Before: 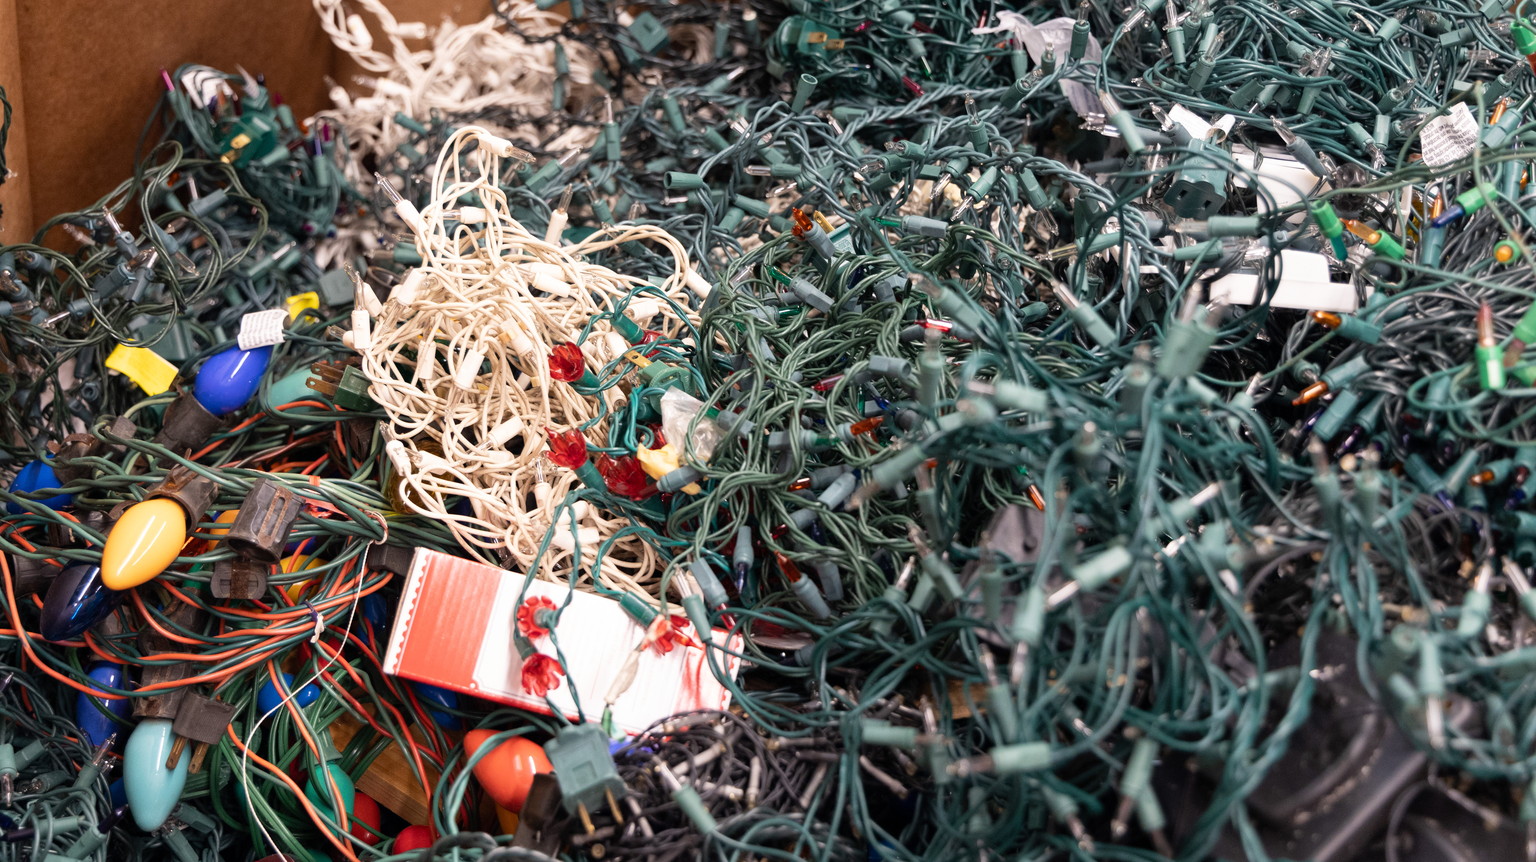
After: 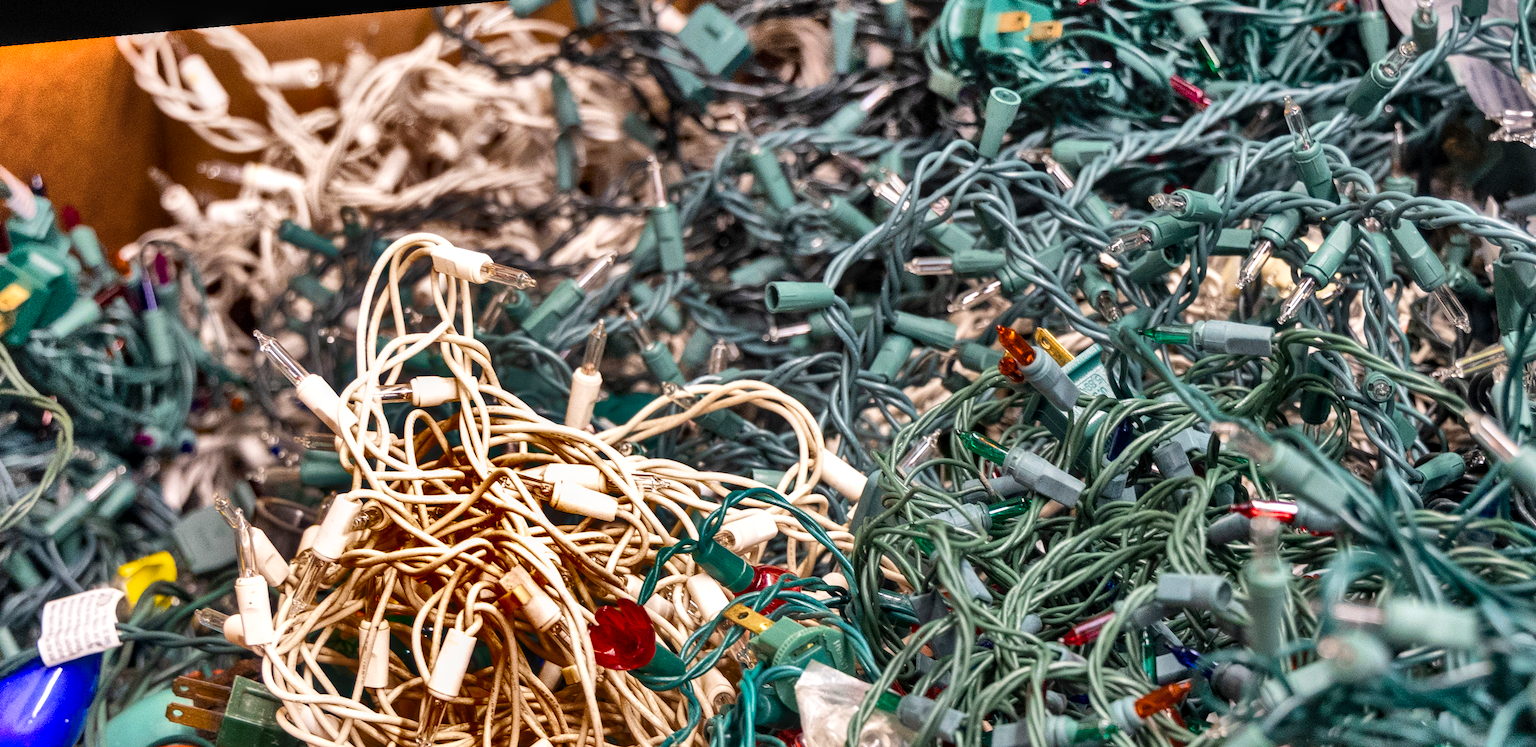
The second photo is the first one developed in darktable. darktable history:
rotate and perspective: rotation -5.2°, automatic cropping off
exposure: compensate highlight preservation false
color balance: contrast -0.5%
color balance rgb: linear chroma grading › shadows 16%, perceptual saturation grading › global saturation 8%, perceptual saturation grading › shadows 4%, perceptual brilliance grading › global brilliance 2%, perceptual brilliance grading › highlights 8%, perceptual brilliance grading › shadows -4%, global vibrance 16%, saturation formula JzAzBz (2021)
local contrast: on, module defaults
shadows and highlights: radius 123.98, shadows 100, white point adjustment -3, highlights -100, highlights color adjustment 89.84%, soften with gaussian
crop: left 15.306%, top 9.065%, right 30.789%, bottom 48.638%
vignetting: fall-off start 97.28%, fall-off radius 79%, brightness -0.462, saturation -0.3, width/height ratio 1.114, dithering 8-bit output, unbound false
